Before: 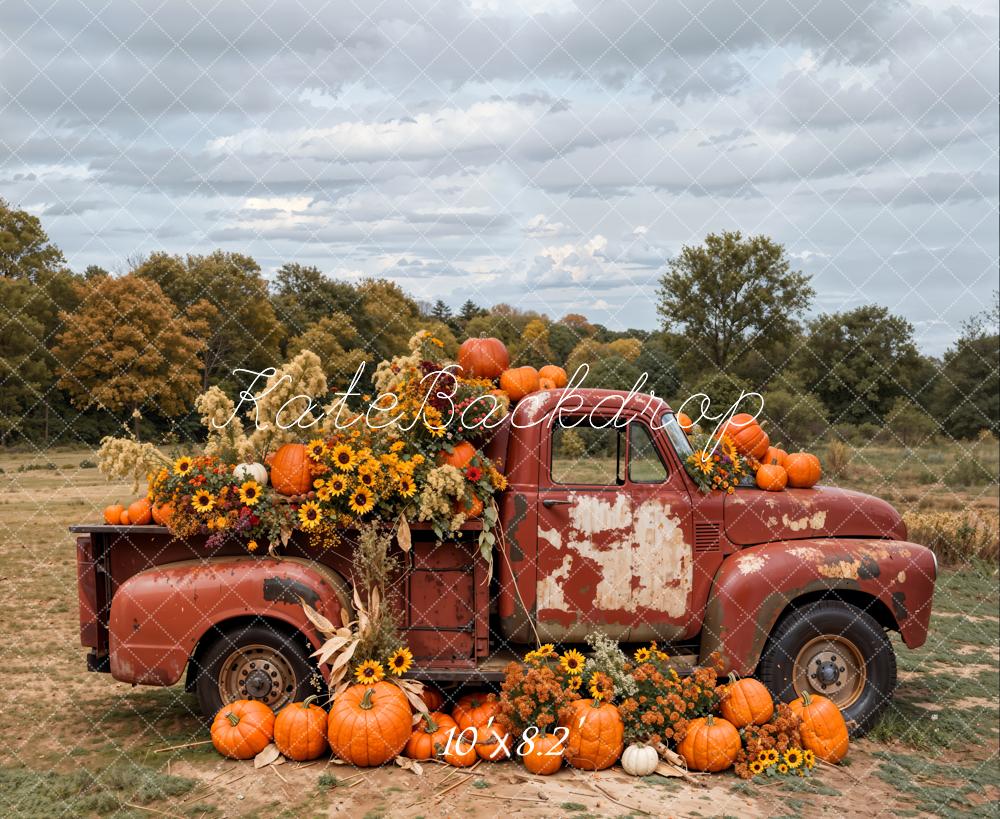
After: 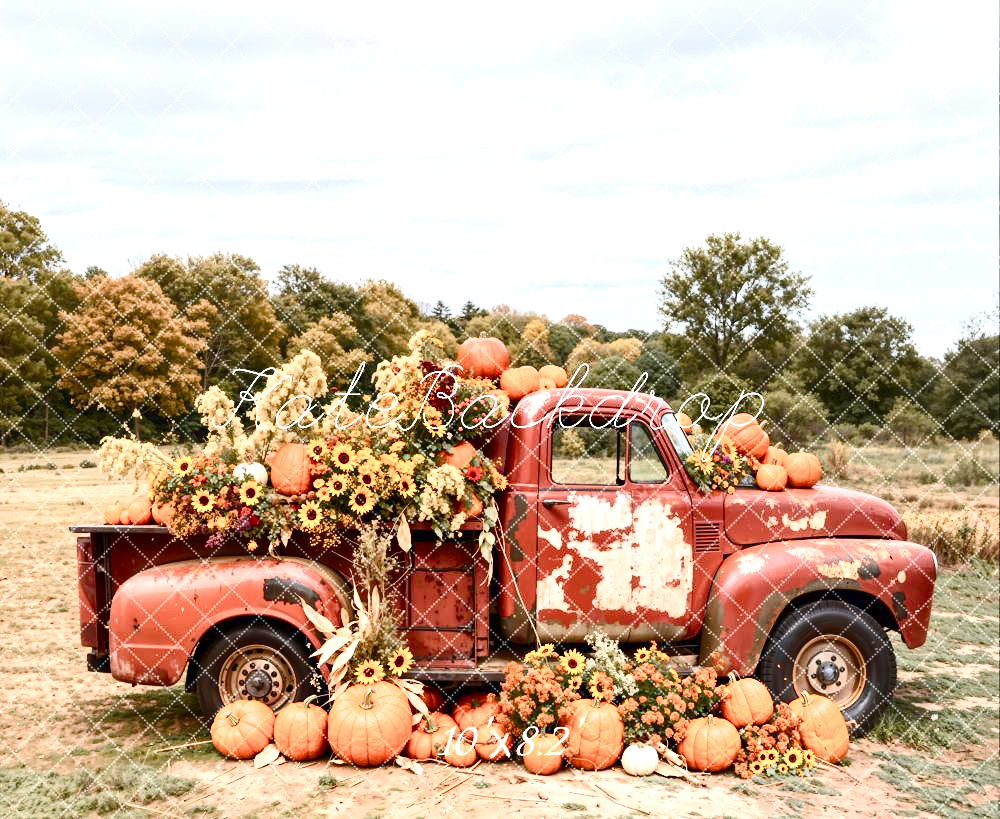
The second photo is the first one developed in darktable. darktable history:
exposure: black level correction 0, exposure 1.2 EV, compensate exposure bias true, compensate highlight preservation false
contrast brightness saturation: contrast 0.28
color balance rgb: shadows lift › chroma 1%, shadows lift › hue 113°, highlights gain › chroma 0.2%, highlights gain › hue 333°, perceptual saturation grading › global saturation 20%, perceptual saturation grading › highlights -50%, perceptual saturation grading › shadows 25%, contrast -10%
